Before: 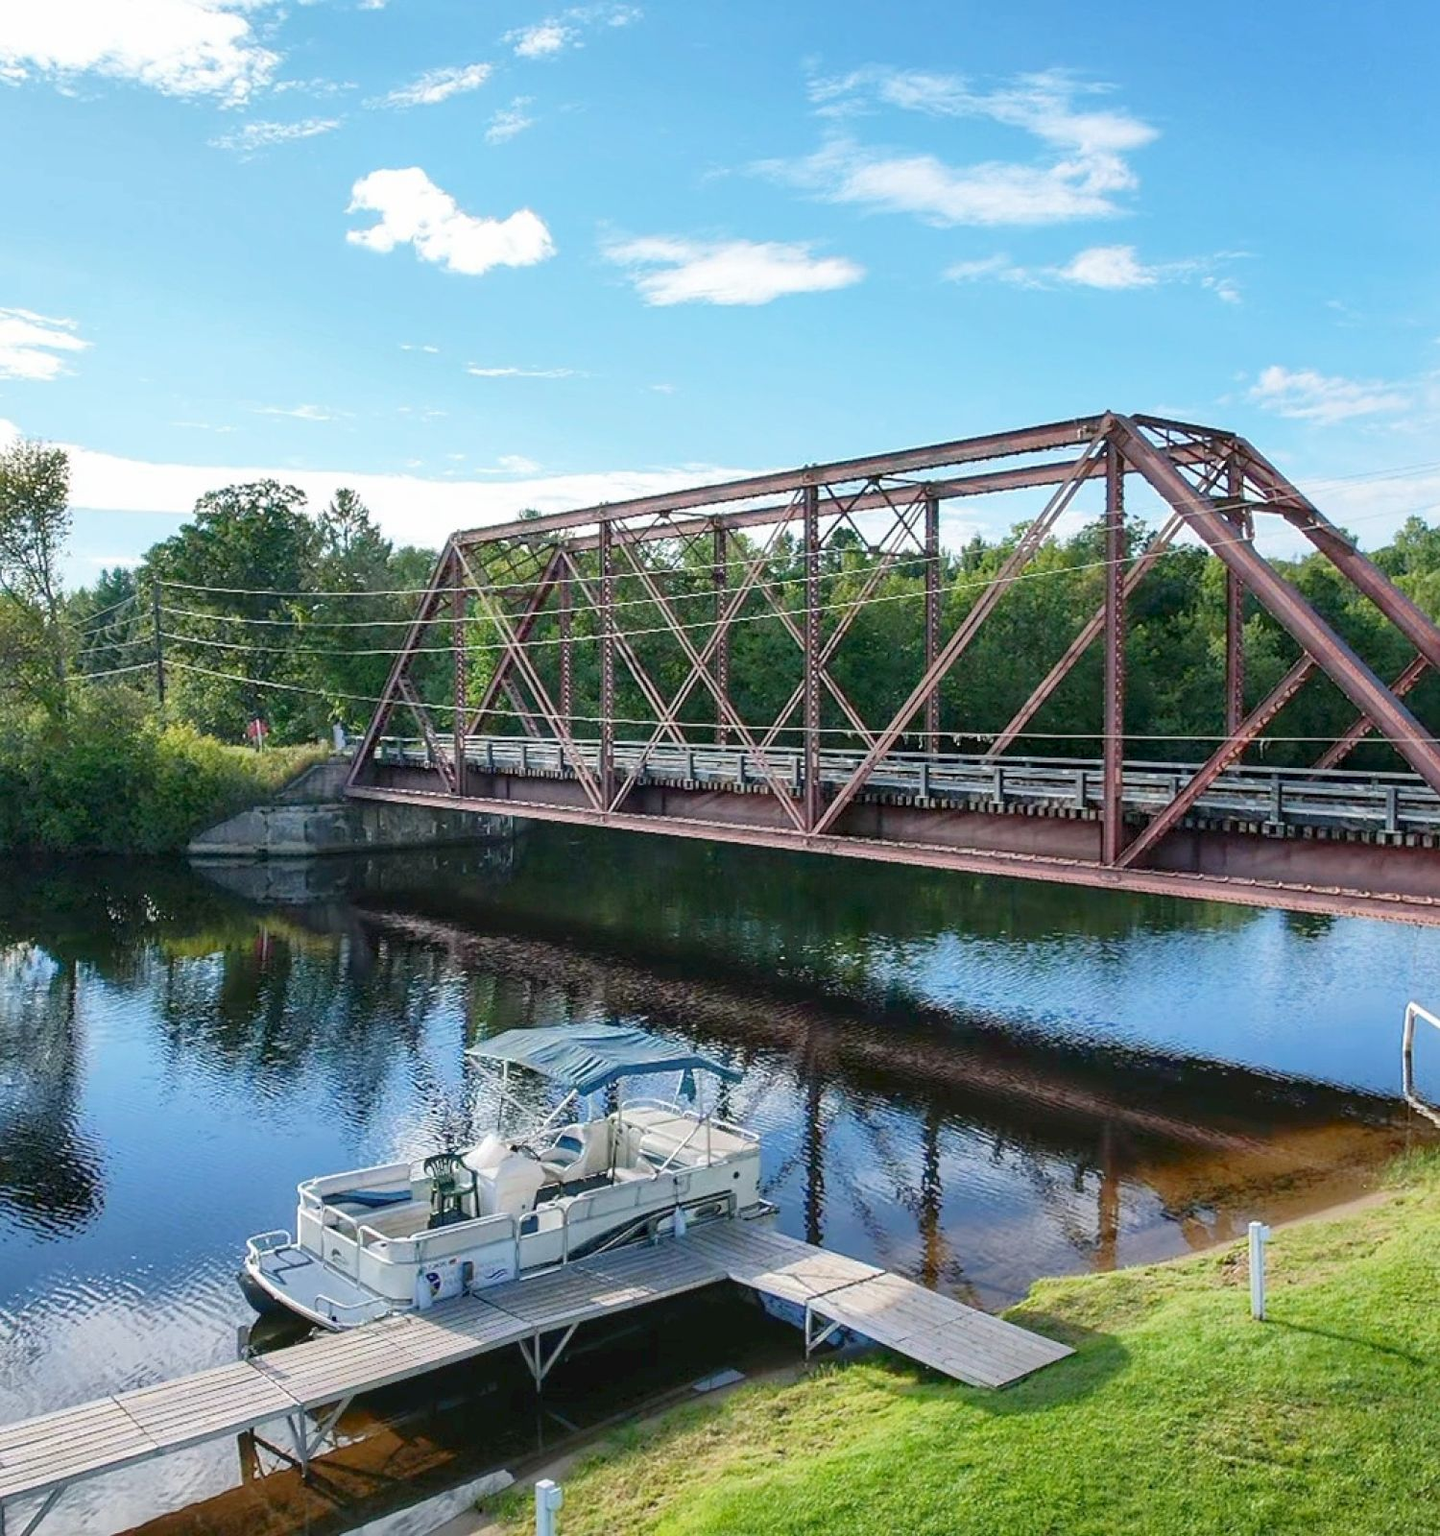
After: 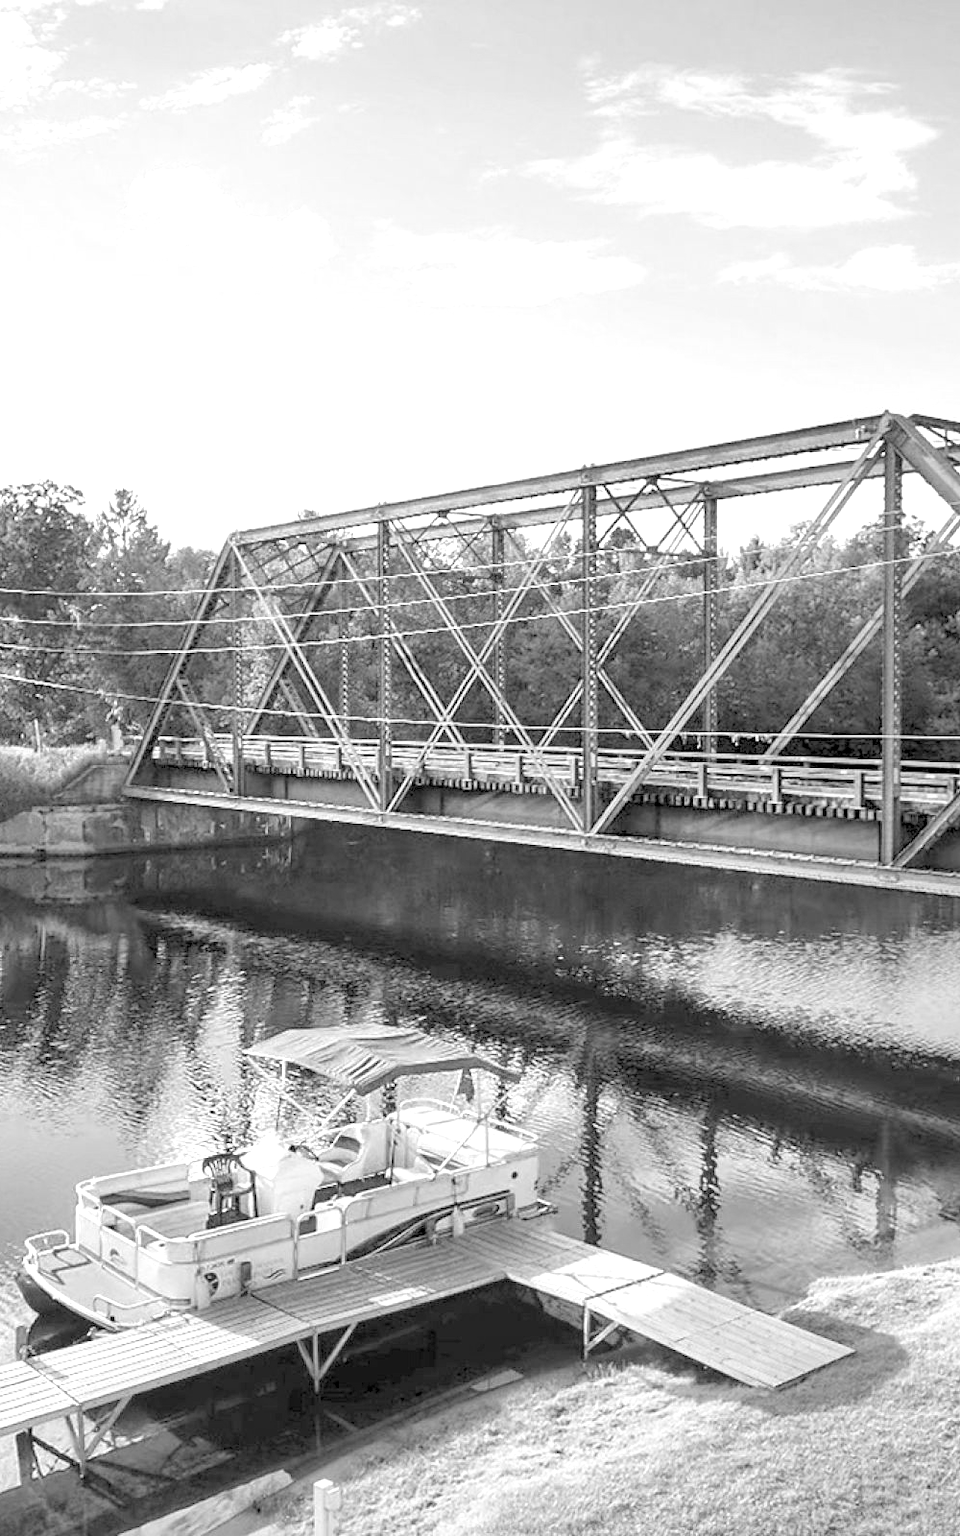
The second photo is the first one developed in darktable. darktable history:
exposure: black level correction -0.002, exposure 1.115 EV, compensate highlight preservation false
rgb levels: preserve colors sum RGB, levels [[0.038, 0.433, 0.934], [0, 0.5, 1], [0, 0.5, 1]]
crop and rotate: left 15.446%, right 17.836%
monochrome: on, module defaults
